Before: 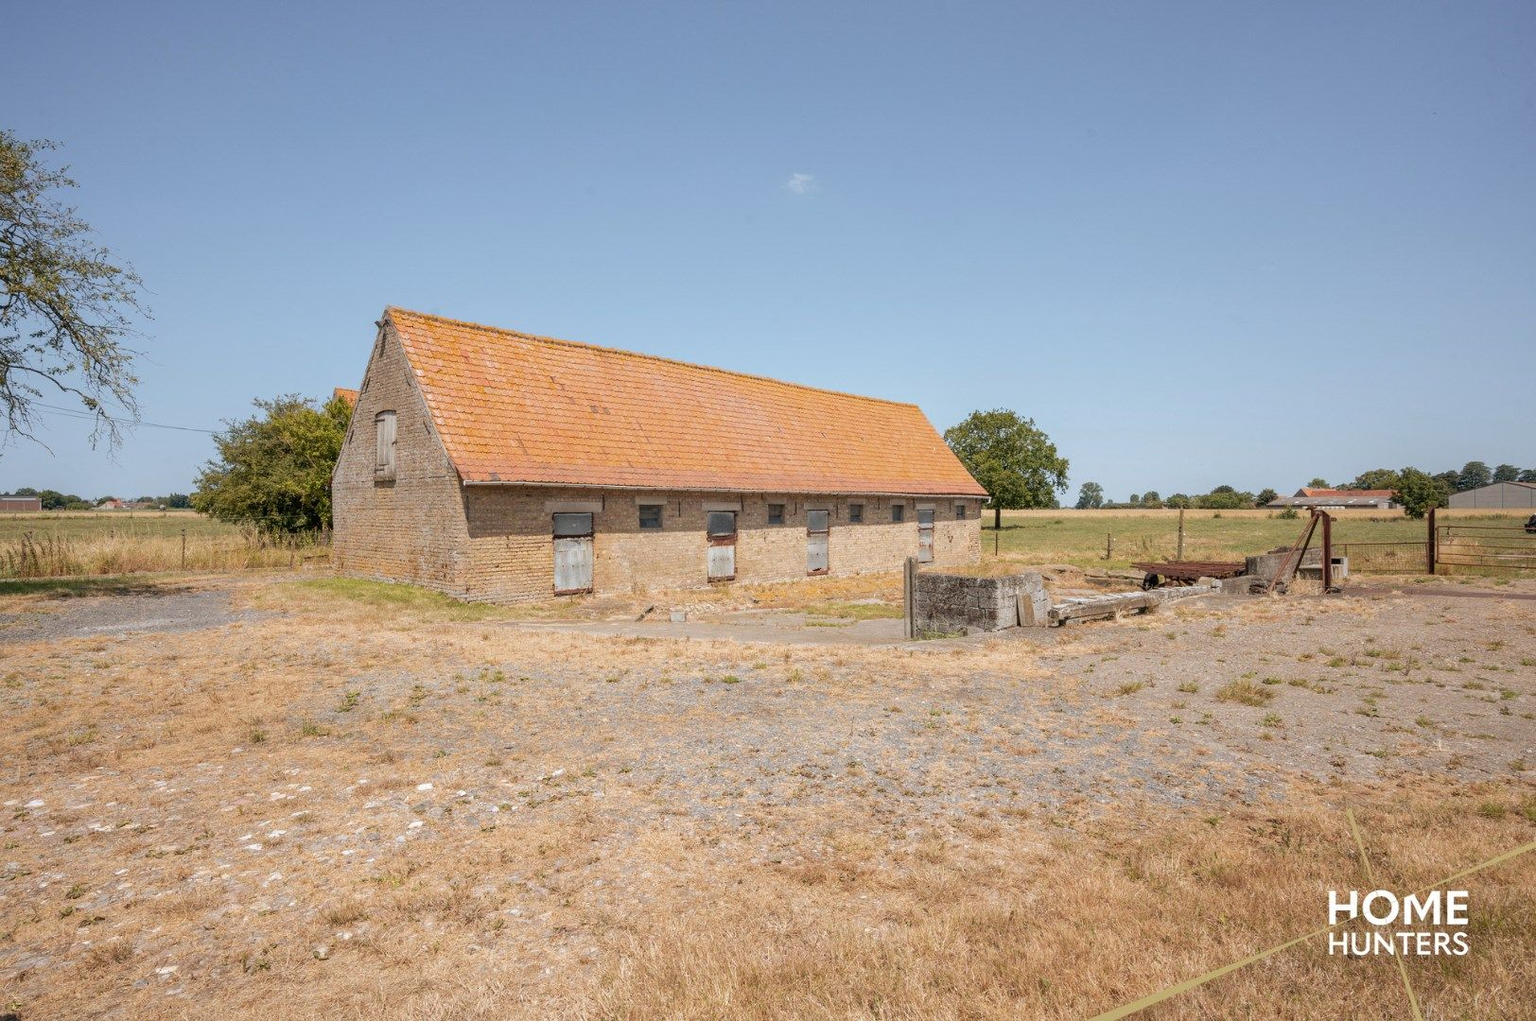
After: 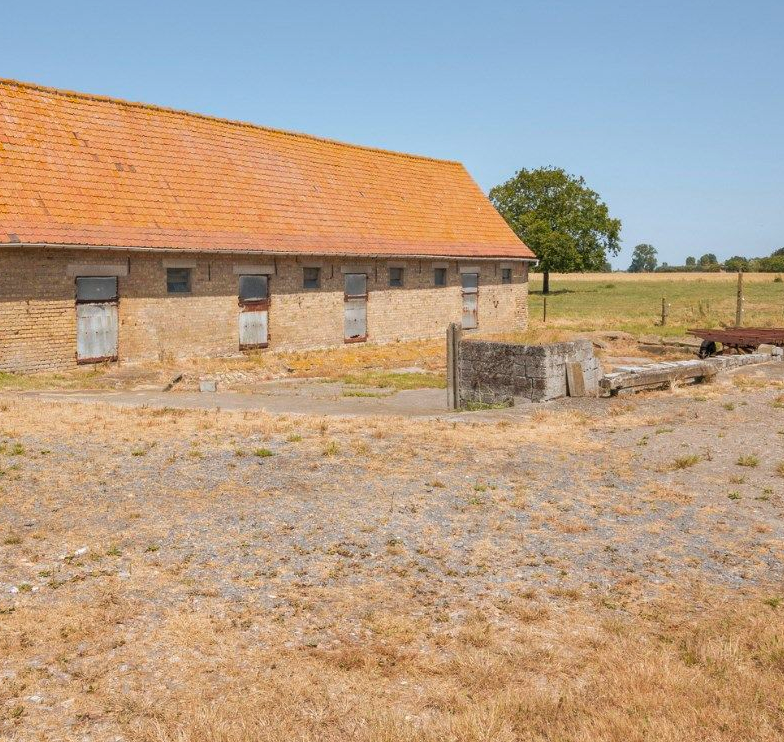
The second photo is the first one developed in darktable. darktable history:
shadows and highlights: soften with gaussian
fill light: on, module defaults
crop: left 31.379%, top 24.658%, right 20.326%, bottom 6.628%
contrast brightness saturation: brightness 0.09, saturation 0.19
